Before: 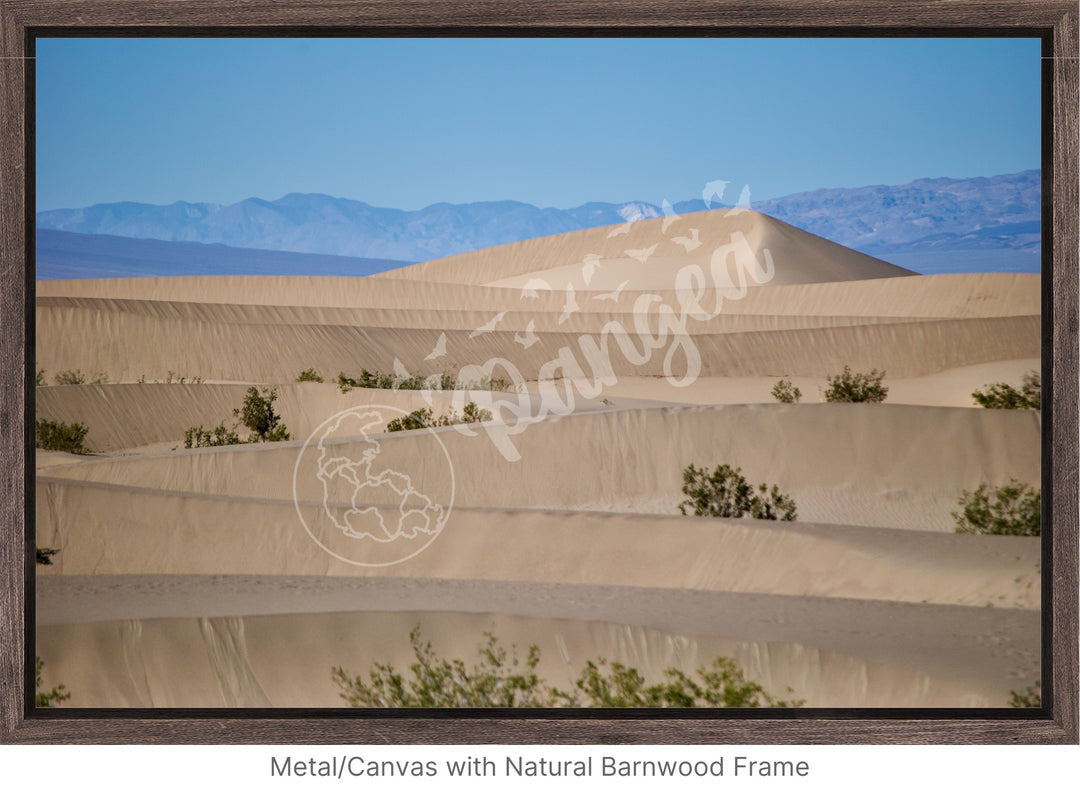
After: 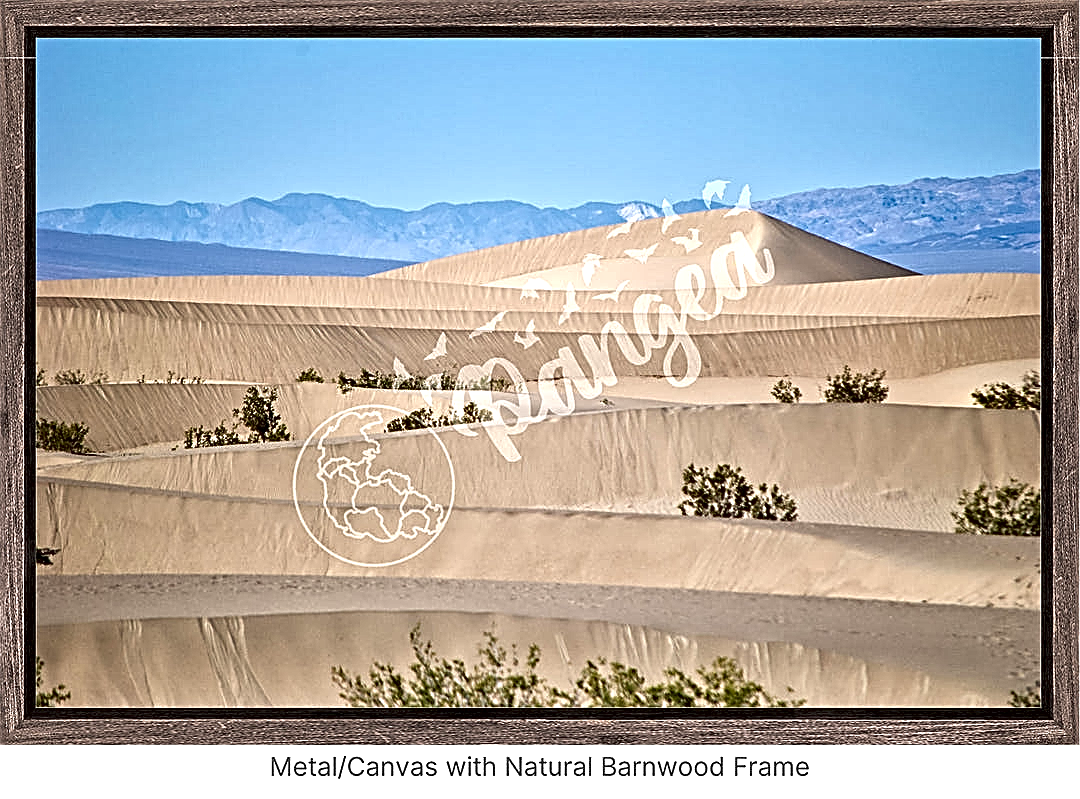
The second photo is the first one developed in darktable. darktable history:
sharpen: amount 0.9
exposure: exposure 0.61 EV, compensate highlight preservation false
local contrast: mode bilateral grid, contrast 21, coarseness 49, detail 119%, midtone range 0.2
contrast equalizer: octaves 7, y [[0.5, 0.542, 0.583, 0.625, 0.667, 0.708], [0.5 ×6], [0.5 ×6], [0 ×6], [0 ×6]]
